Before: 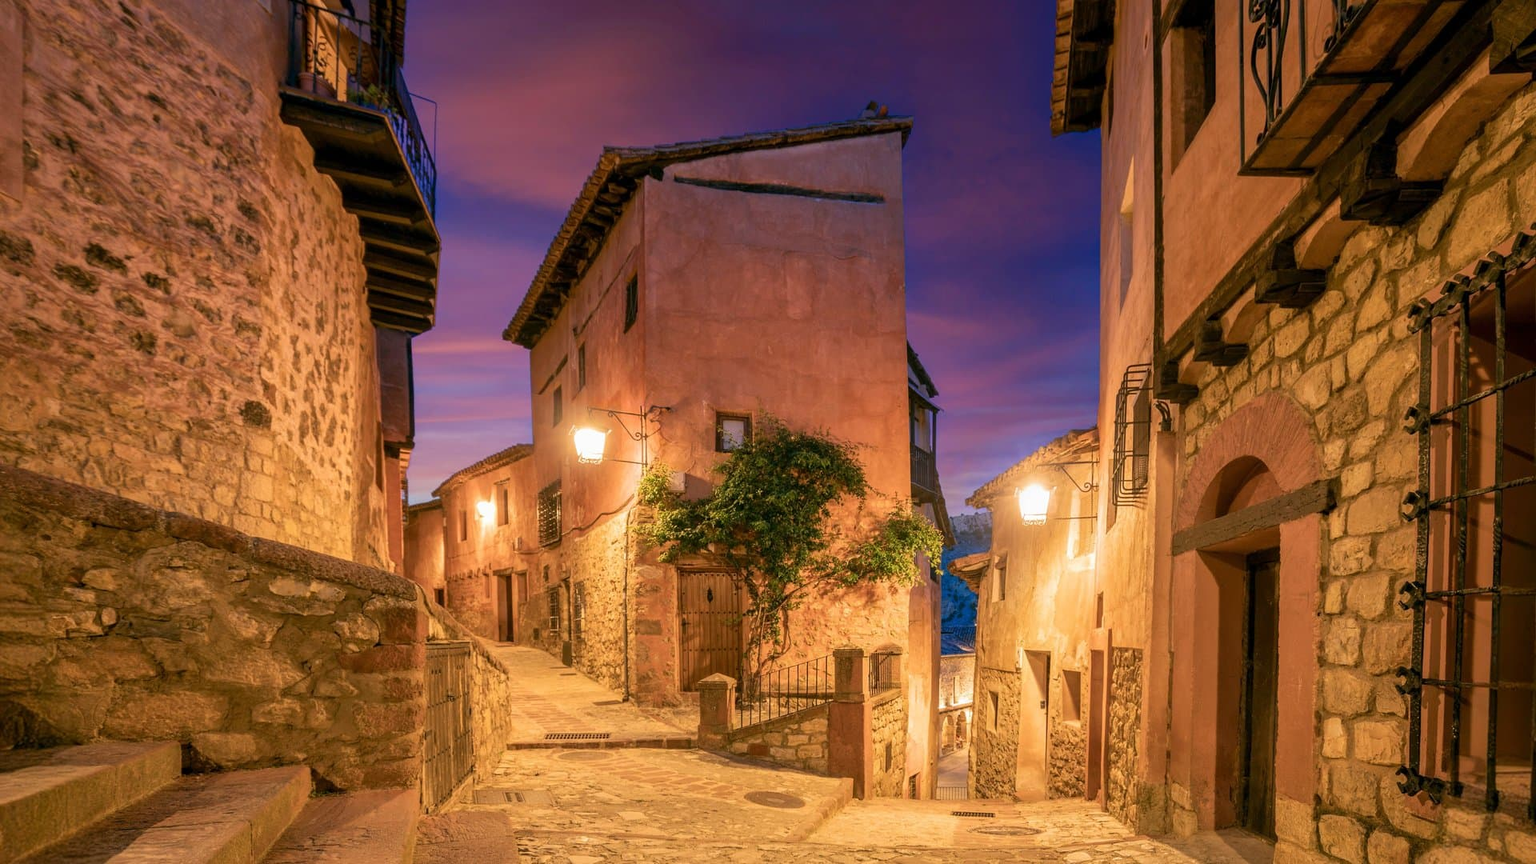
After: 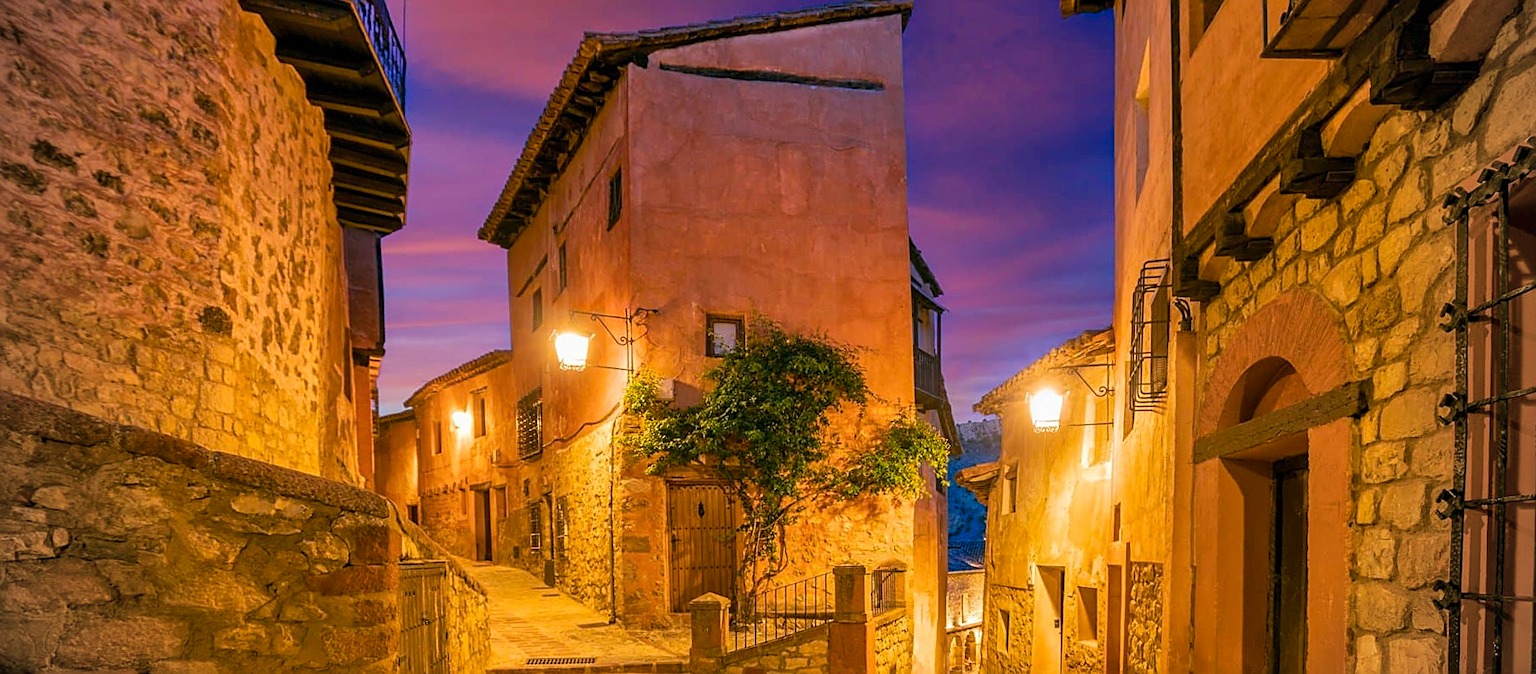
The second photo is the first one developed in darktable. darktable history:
rotate and perspective: rotation -0.45°, automatic cropping original format, crop left 0.008, crop right 0.992, crop top 0.012, crop bottom 0.988
shadows and highlights: low approximation 0.01, soften with gaussian
crop and rotate: left 2.991%, top 13.302%, right 1.981%, bottom 12.636%
sharpen: on, module defaults
color balance rgb: perceptual saturation grading › global saturation 20%, global vibrance 20%
vignetting: unbound false
